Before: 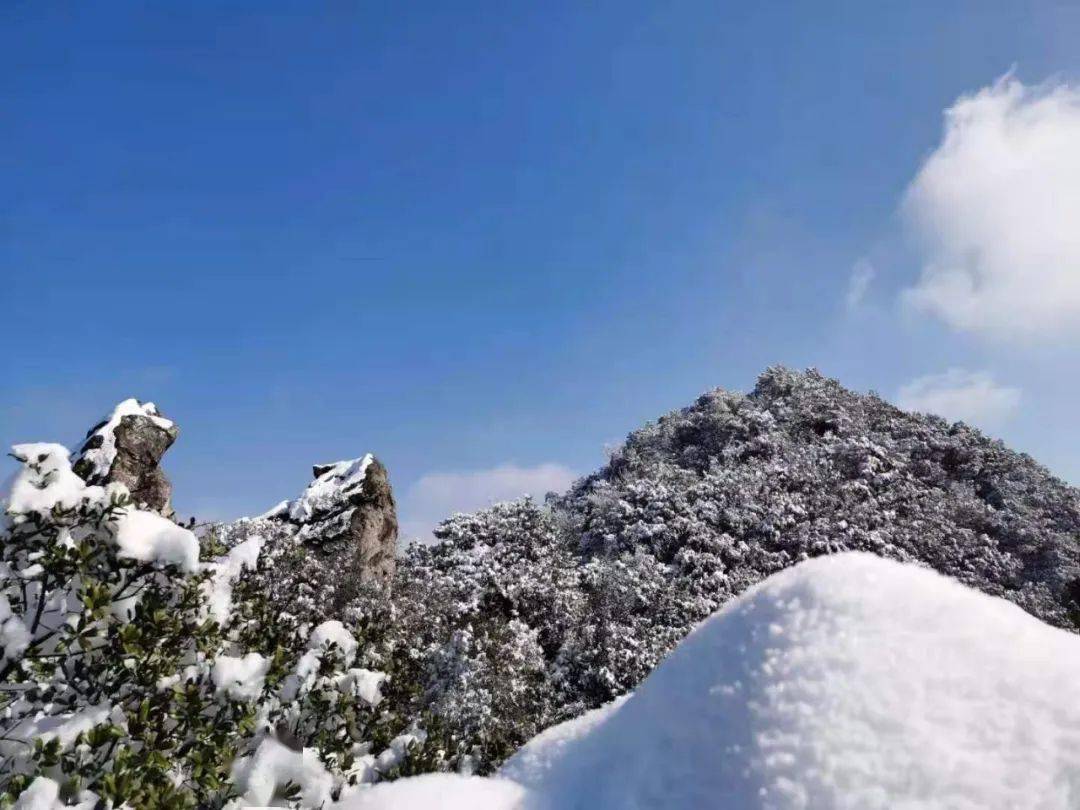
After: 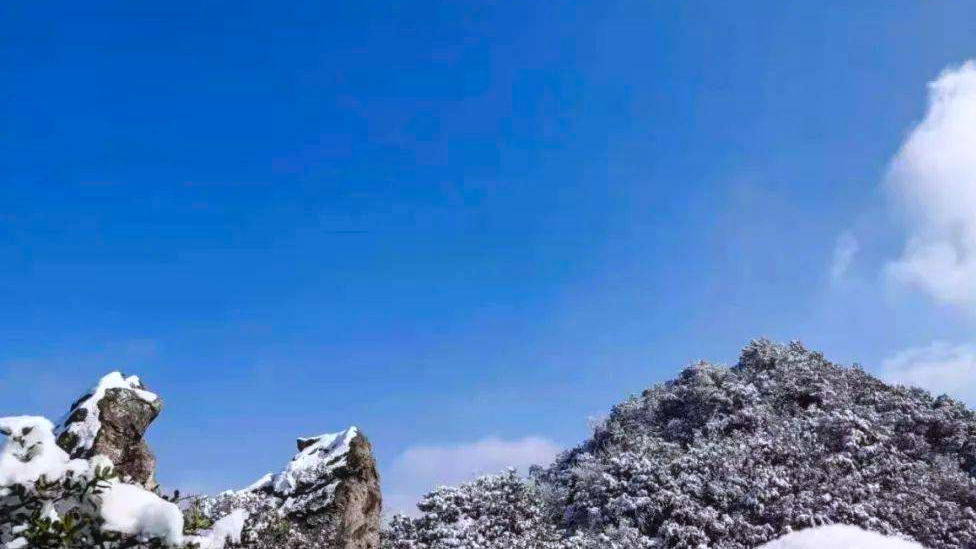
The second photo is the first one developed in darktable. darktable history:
contrast equalizer: octaves 7, y [[0.6 ×6], [0.55 ×6], [0 ×6], [0 ×6], [0 ×6]], mix -0.3
crop: left 1.509%, top 3.452%, right 7.696%, bottom 28.452%
shadows and highlights: shadows 0, highlights 40
color balance rgb: perceptual saturation grading › global saturation 25%, global vibrance 20%
white balance: red 0.98, blue 1.034
local contrast: on, module defaults
